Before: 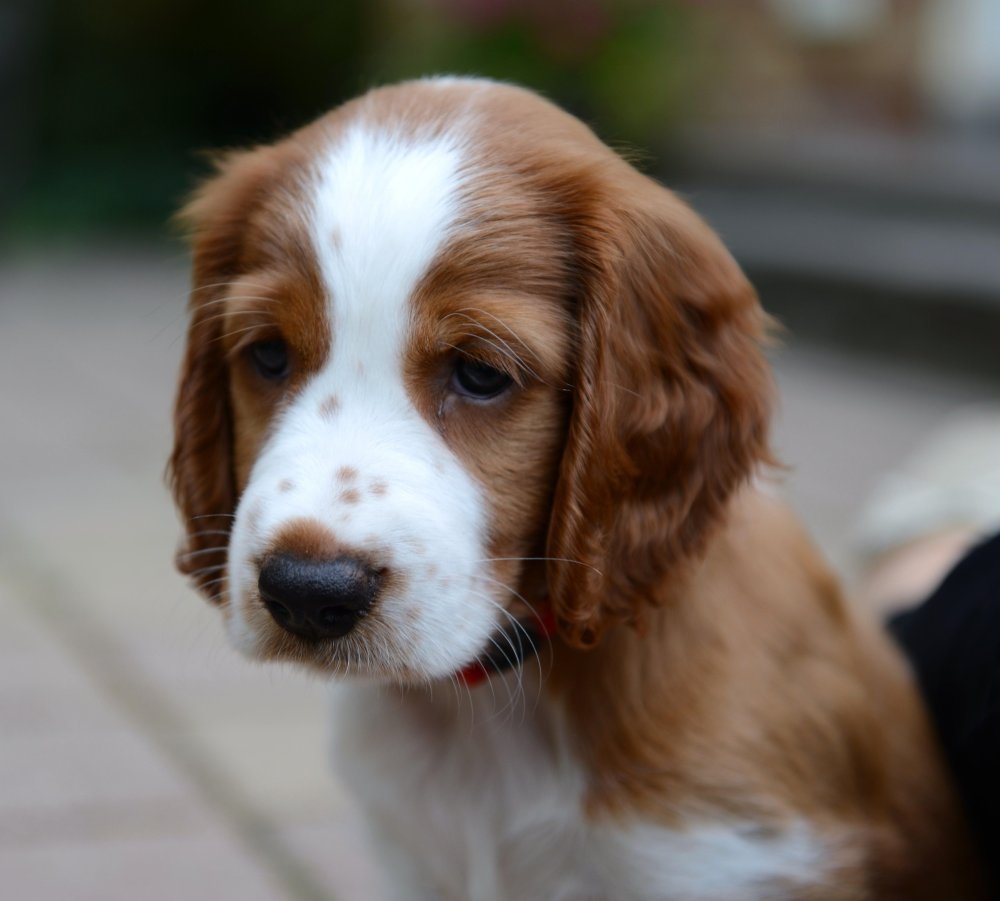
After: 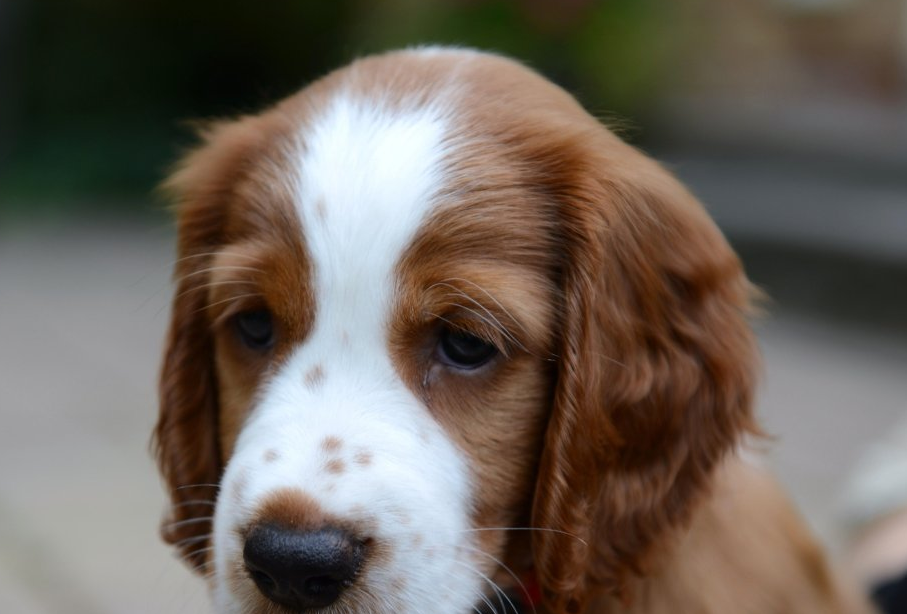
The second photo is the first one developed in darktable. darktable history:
crop: left 1.522%, top 3.372%, right 7.757%, bottom 28.433%
